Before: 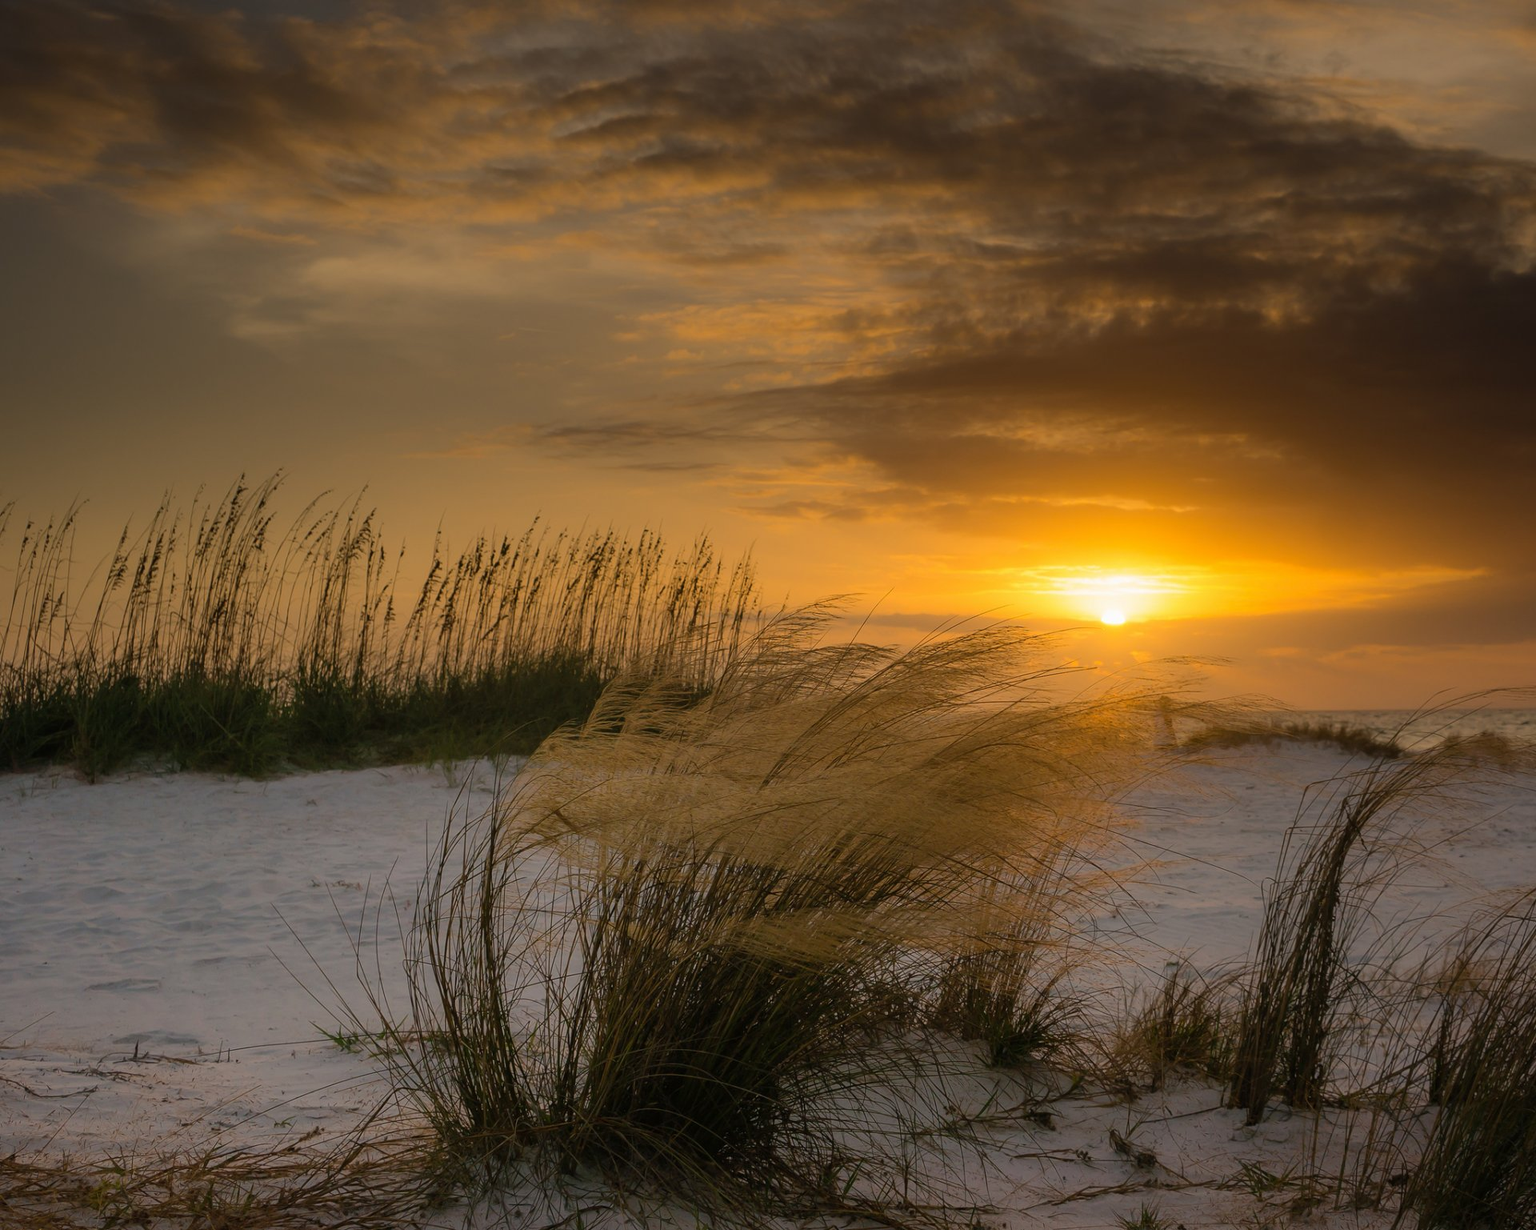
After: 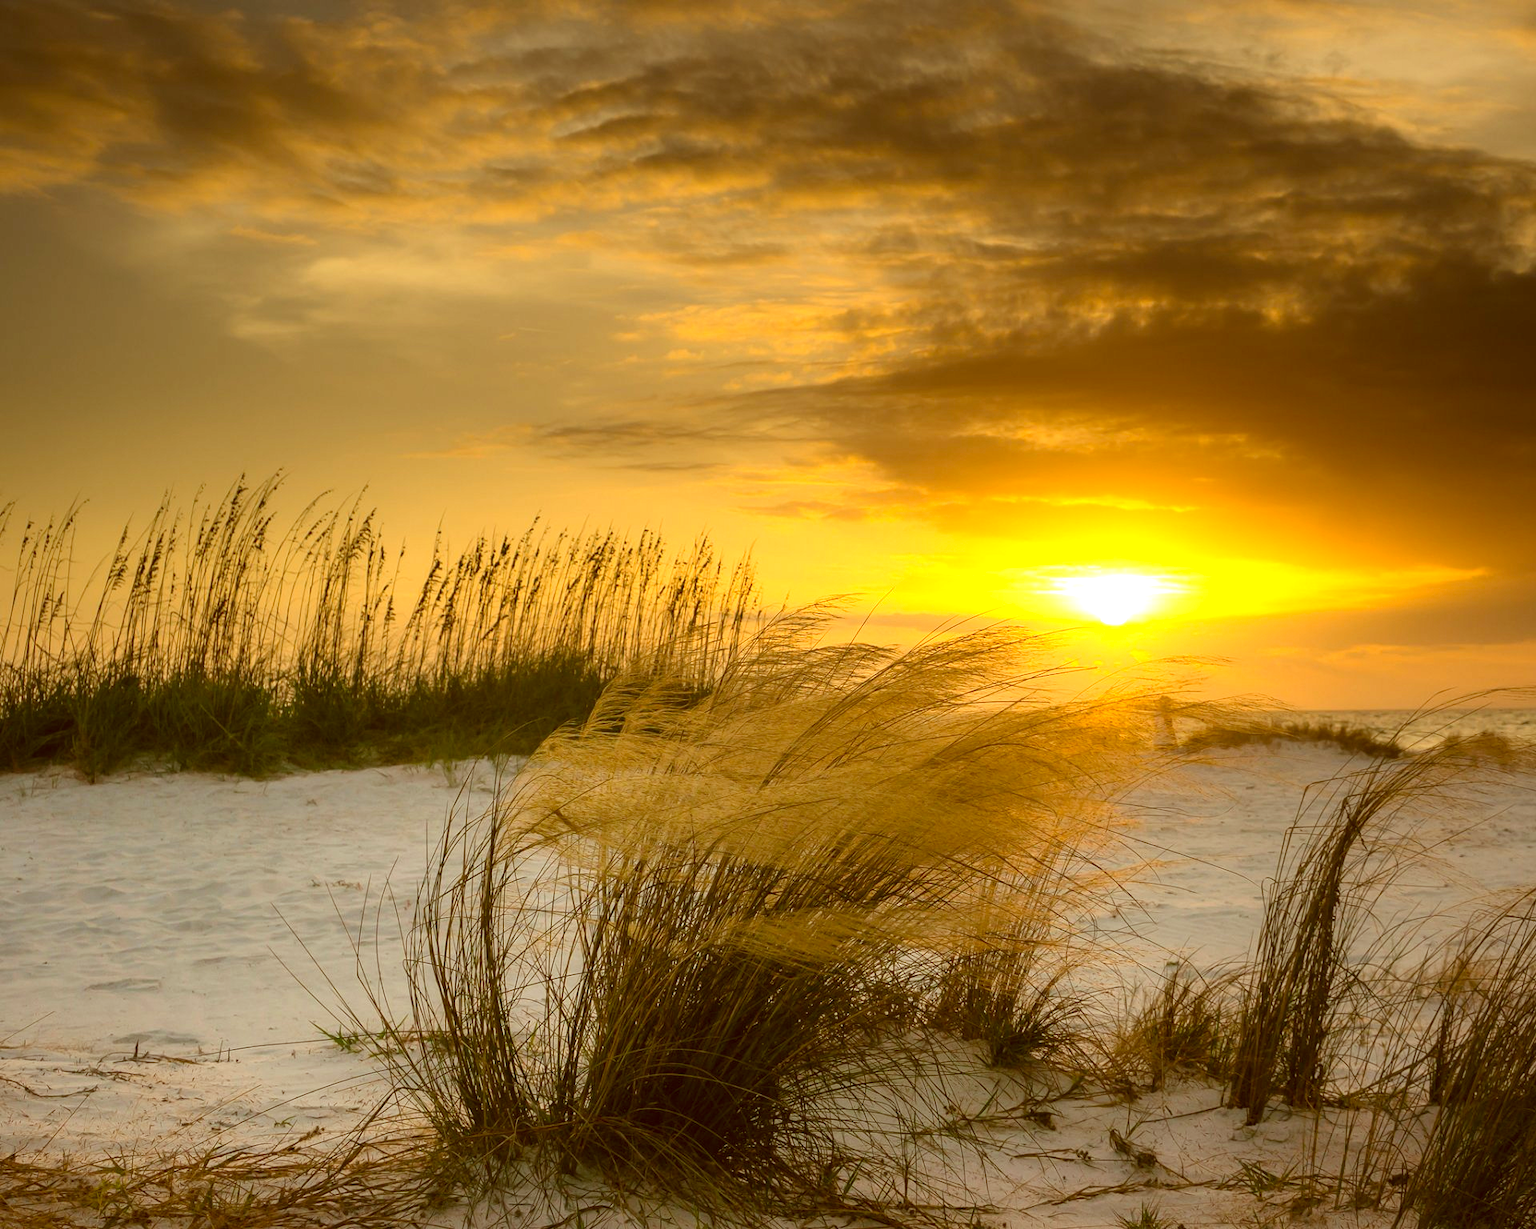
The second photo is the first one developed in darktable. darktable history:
exposure: exposure 1.209 EV, compensate highlight preservation false
color correction: highlights a* -5.45, highlights b* 9.8, shadows a* 9.74, shadows b* 24.2
